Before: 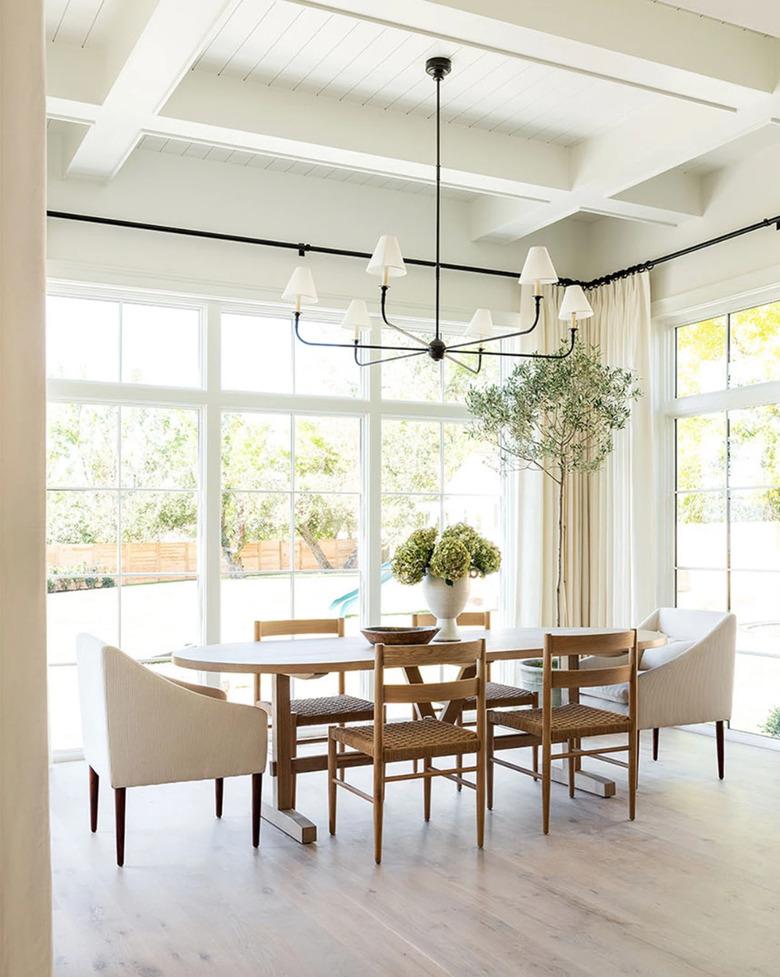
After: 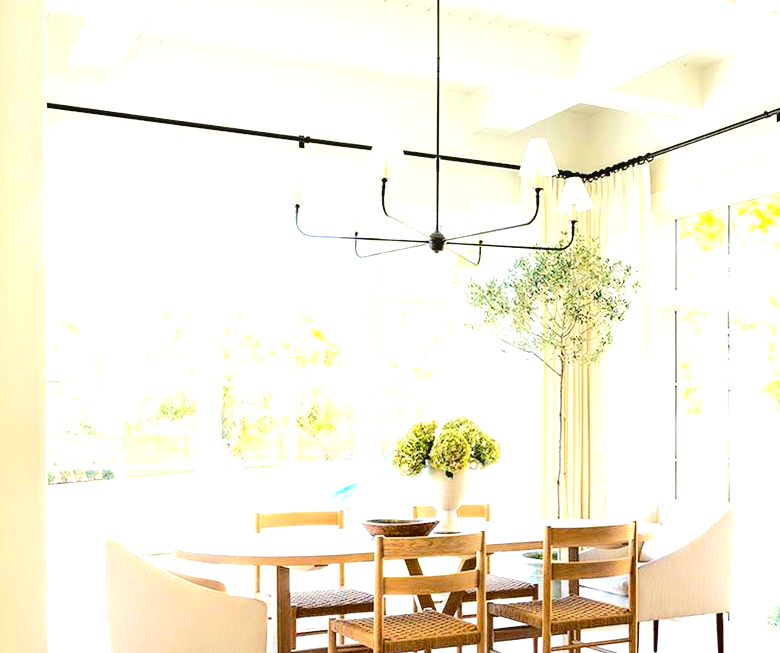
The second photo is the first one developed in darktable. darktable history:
exposure: black level correction -0.001, exposure 1.11 EV, compensate highlight preservation false
crop: top 11.142%, bottom 21.92%
tone curve: curves: ch0 [(0, 0) (0.003, 0.018) (0.011, 0.021) (0.025, 0.028) (0.044, 0.039) (0.069, 0.05) (0.1, 0.06) (0.136, 0.081) (0.177, 0.117) (0.224, 0.161) (0.277, 0.226) (0.335, 0.315) (0.399, 0.421) (0.468, 0.53) (0.543, 0.627) (0.623, 0.726) (0.709, 0.789) (0.801, 0.859) (0.898, 0.924) (1, 1)], color space Lab, independent channels, preserve colors none
color balance rgb: linear chroma grading › global chroma 0.505%, perceptual saturation grading › global saturation 25.678%, global vibrance 20%
